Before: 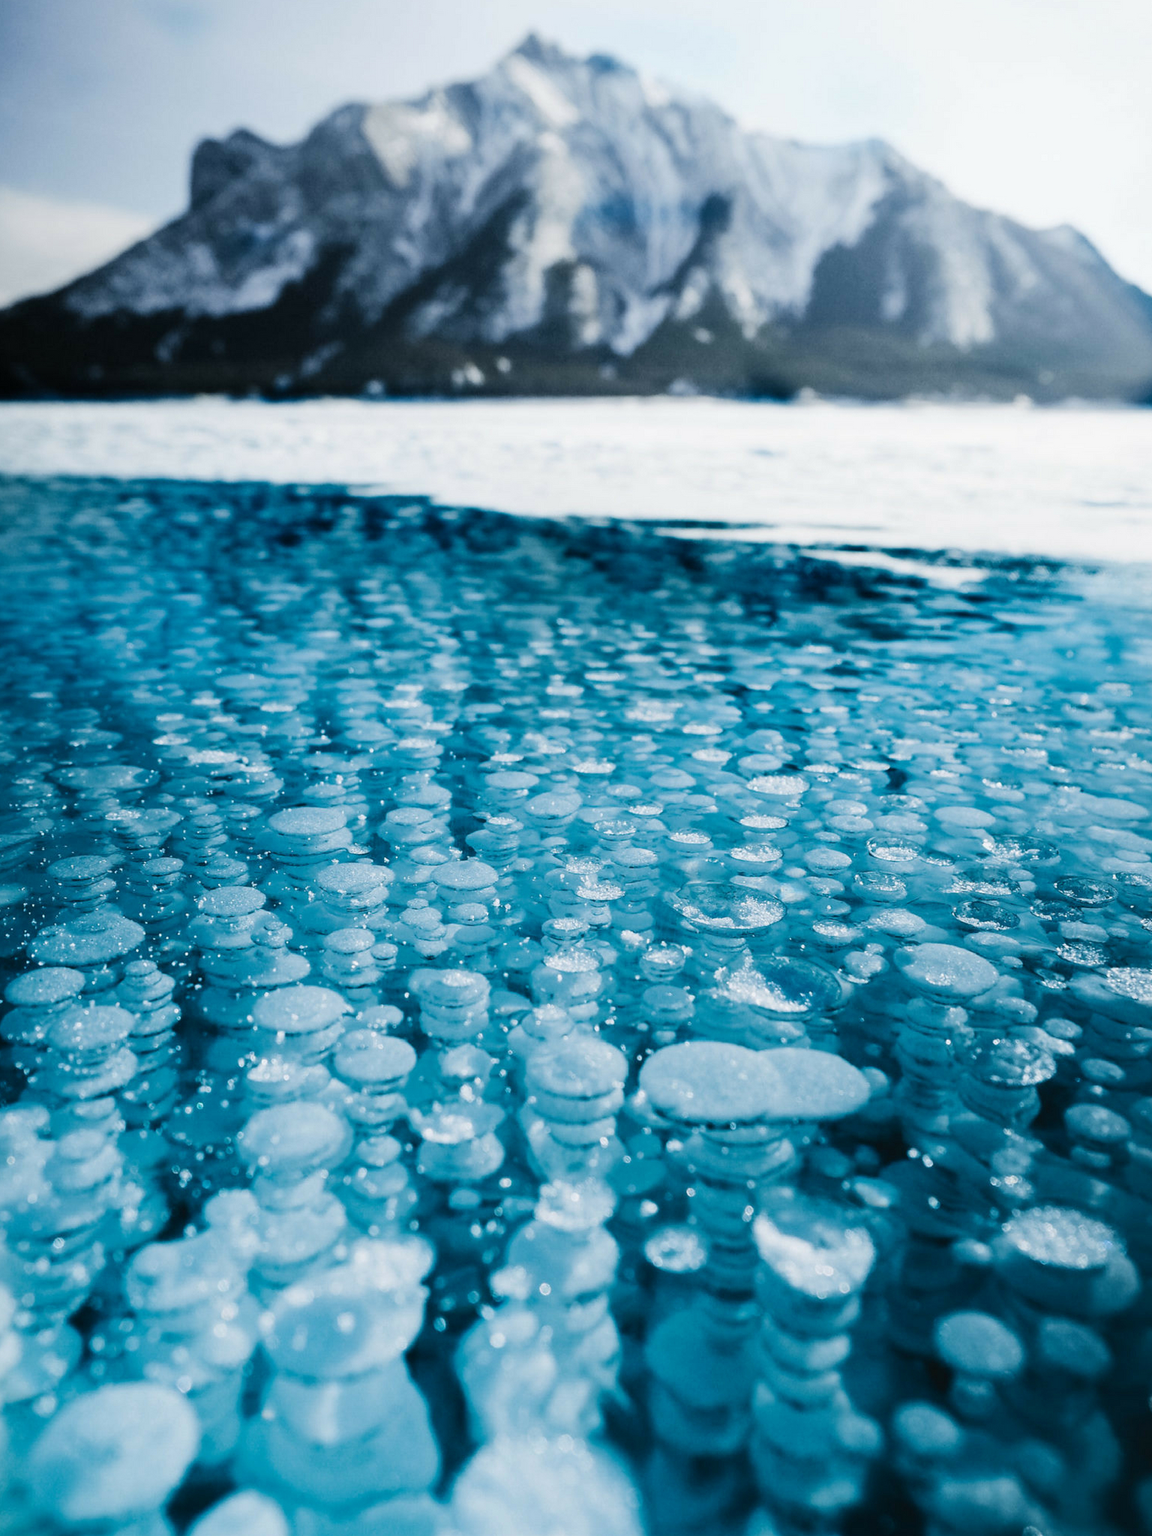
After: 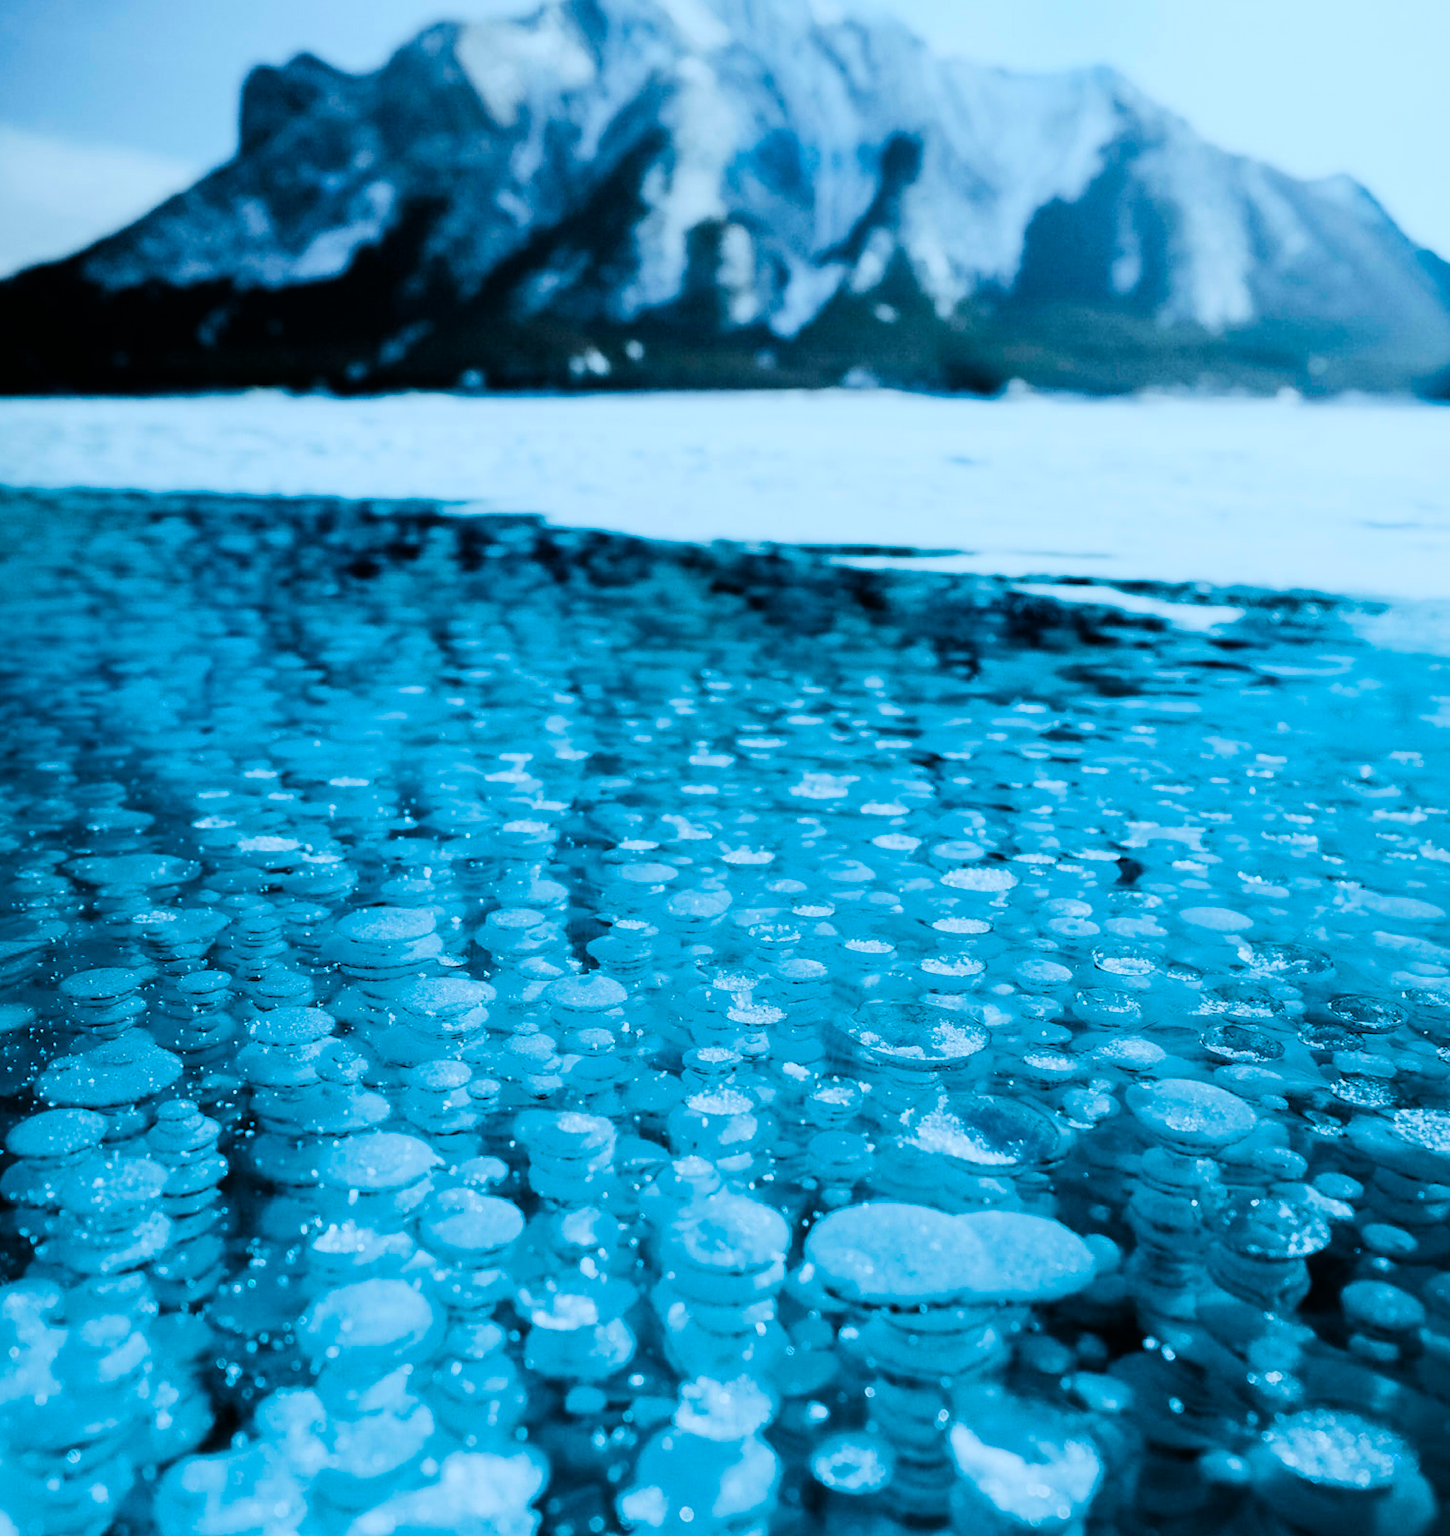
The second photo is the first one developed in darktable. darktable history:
filmic rgb: black relative exposure -7.65 EV, white relative exposure 4.56 EV, hardness 3.61, contrast 1.05
color balance rgb: linear chroma grading › global chroma 9%, perceptual saturation grading › global saturation 36%, perceptual saturation grading › shadows 35%, perceptual brilliance grading › global brilliance 15%, perceptual brilliance grading › shadows -35%, global vibrance 15%
crop and rotate: top 5.667%, bottom 14.937%
color correction: highlights a* -10.69, highlights b* -19.19
